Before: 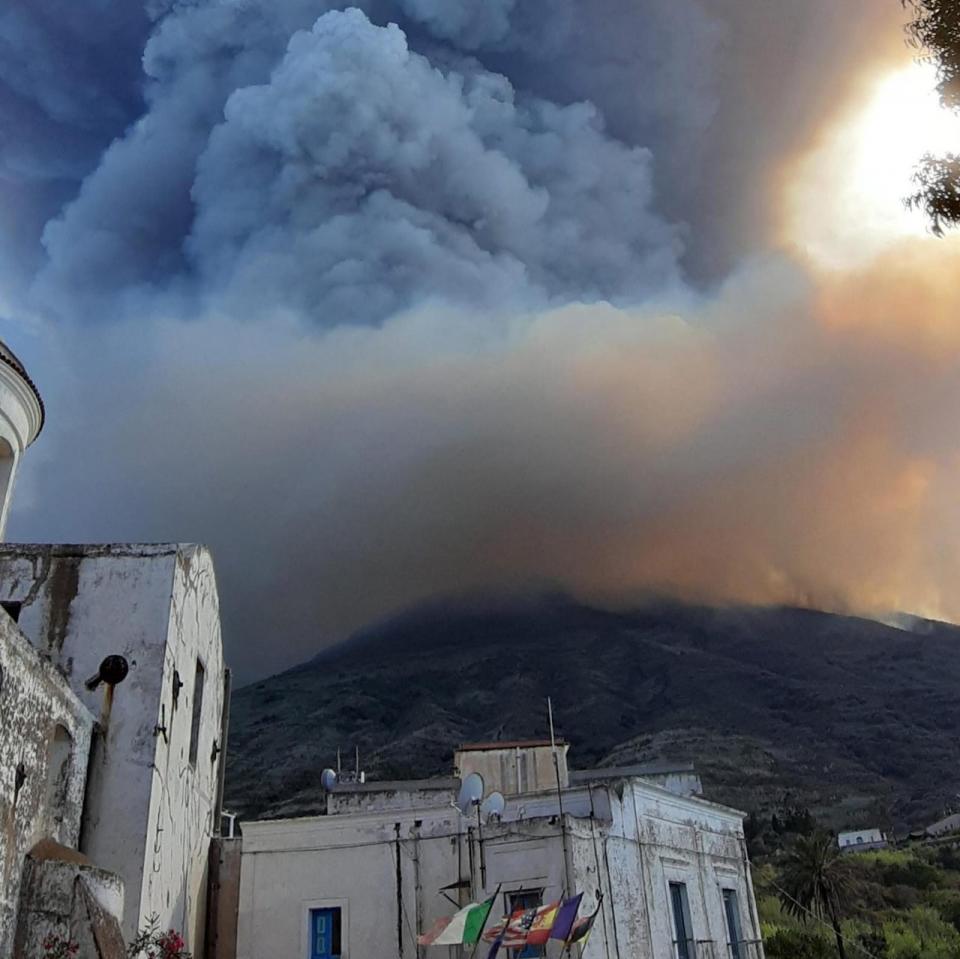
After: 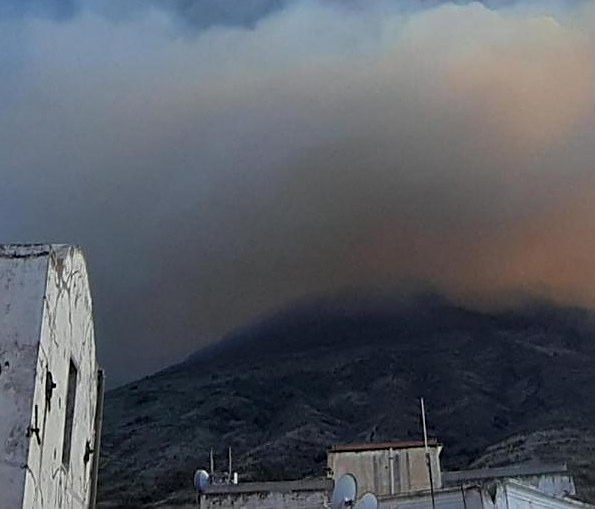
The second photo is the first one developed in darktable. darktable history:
crop: left 13.312%, top 31.28%, right 24.627%, bottom 15.582%
sharpen: amount 0.55
